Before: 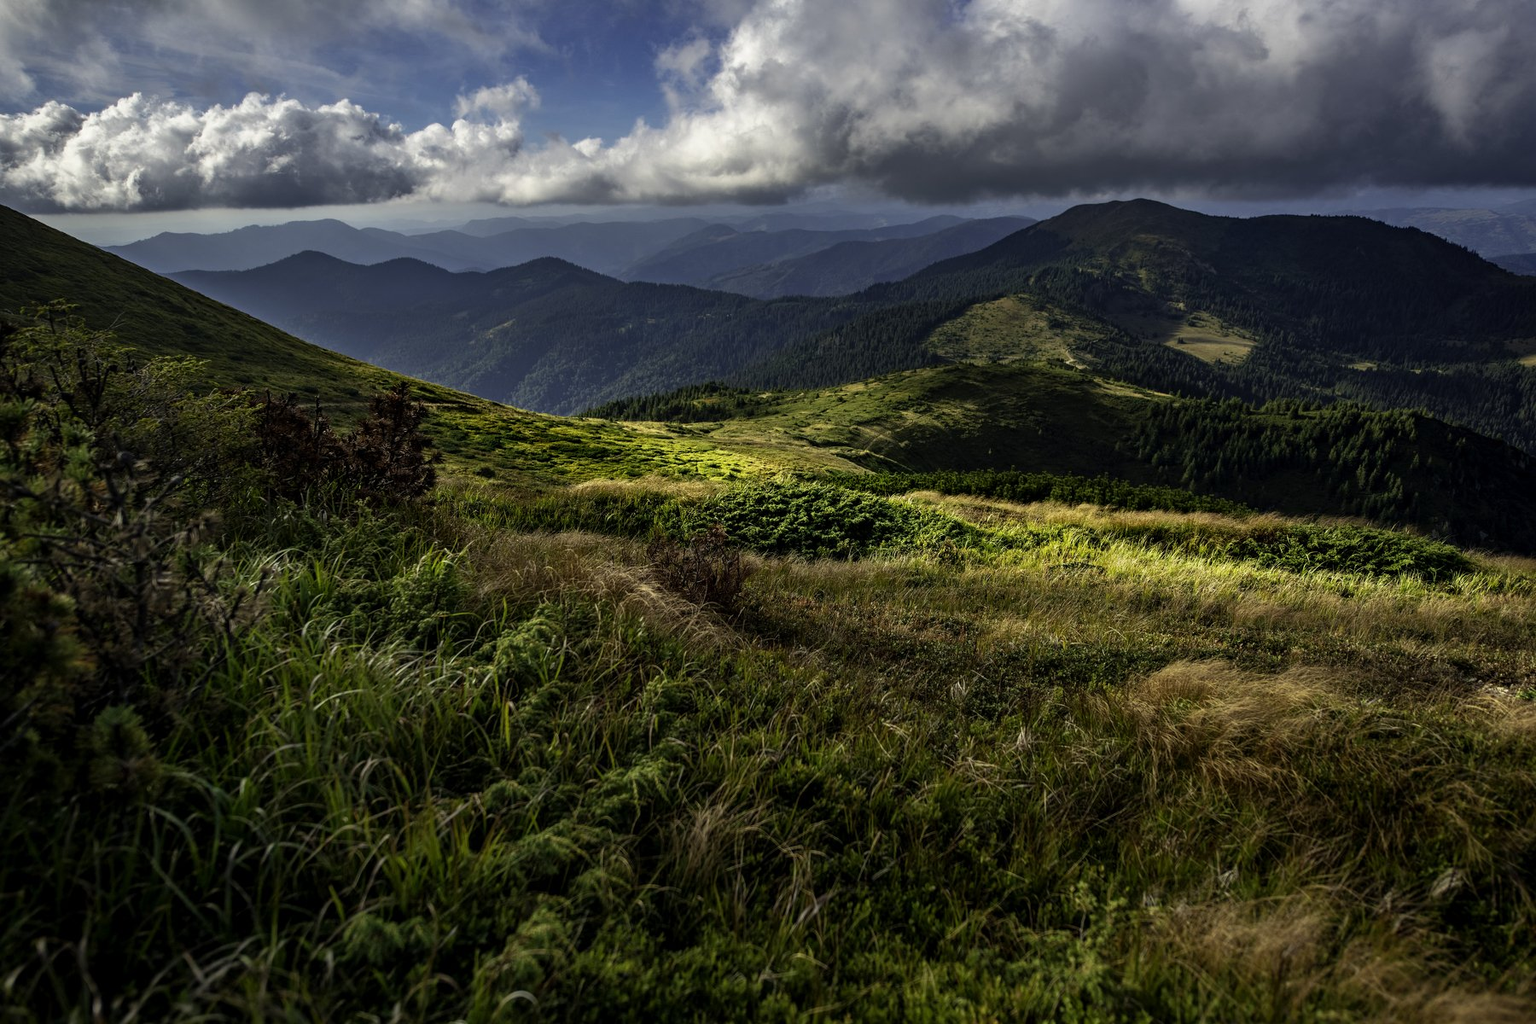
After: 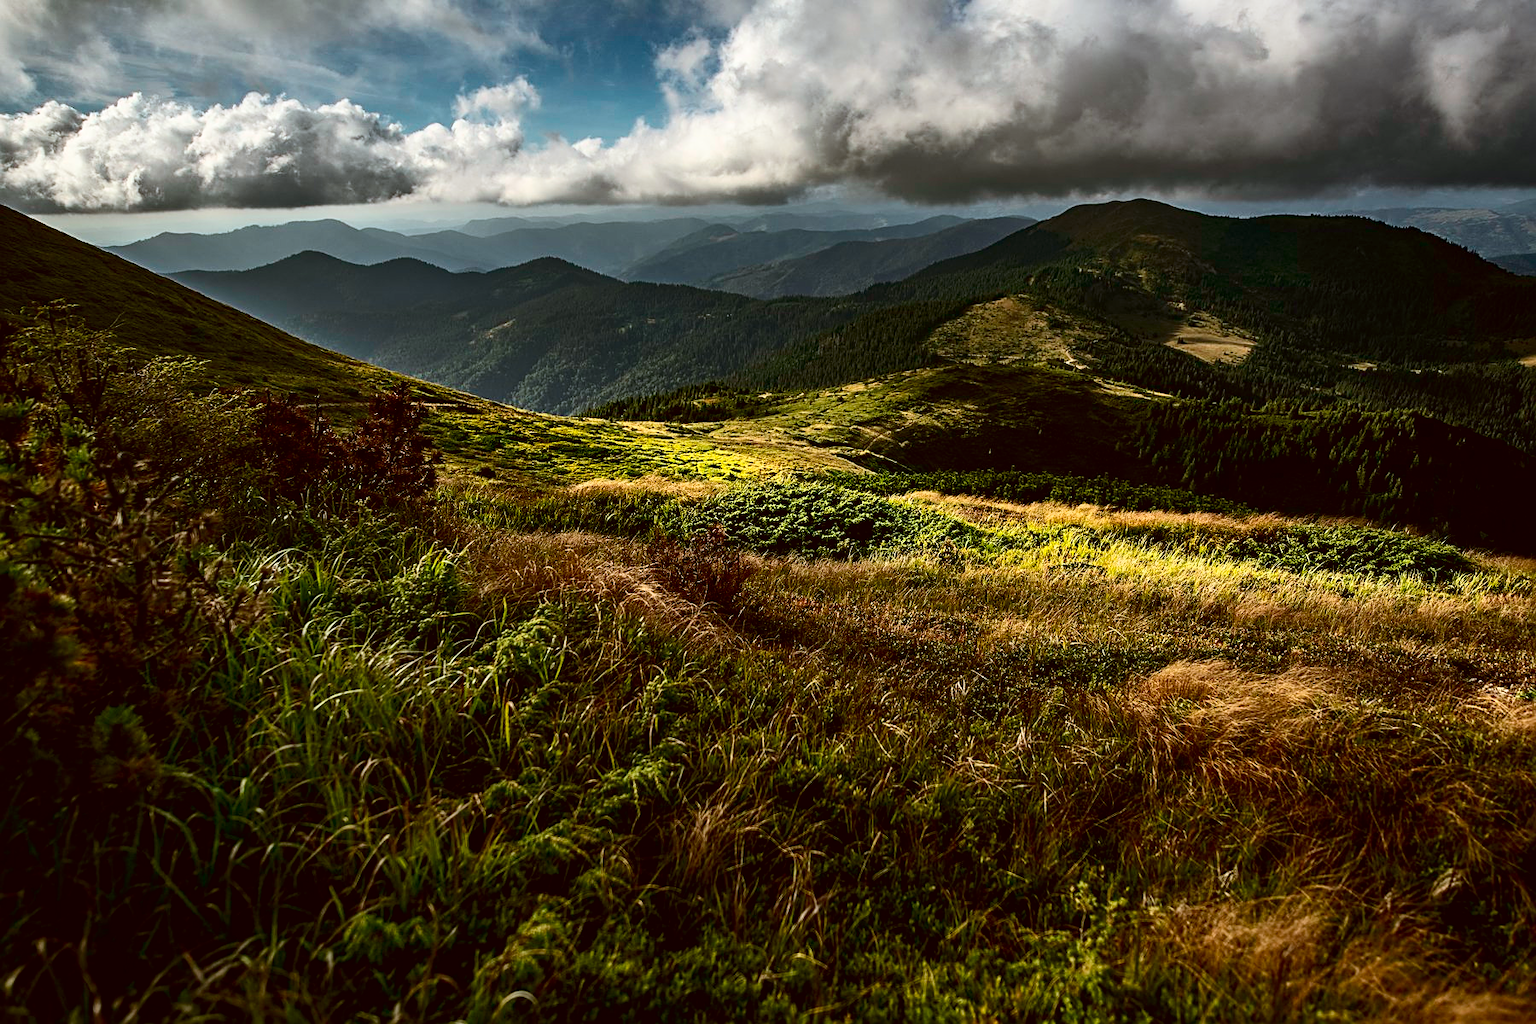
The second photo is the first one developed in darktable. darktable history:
contrast brightness saturation: contrast 0.286
sharpen: on, module defaults
color correction: highlights a* -0.428, highlights b* 0.162, shadows a* 4.66, shadows b* 20.4
